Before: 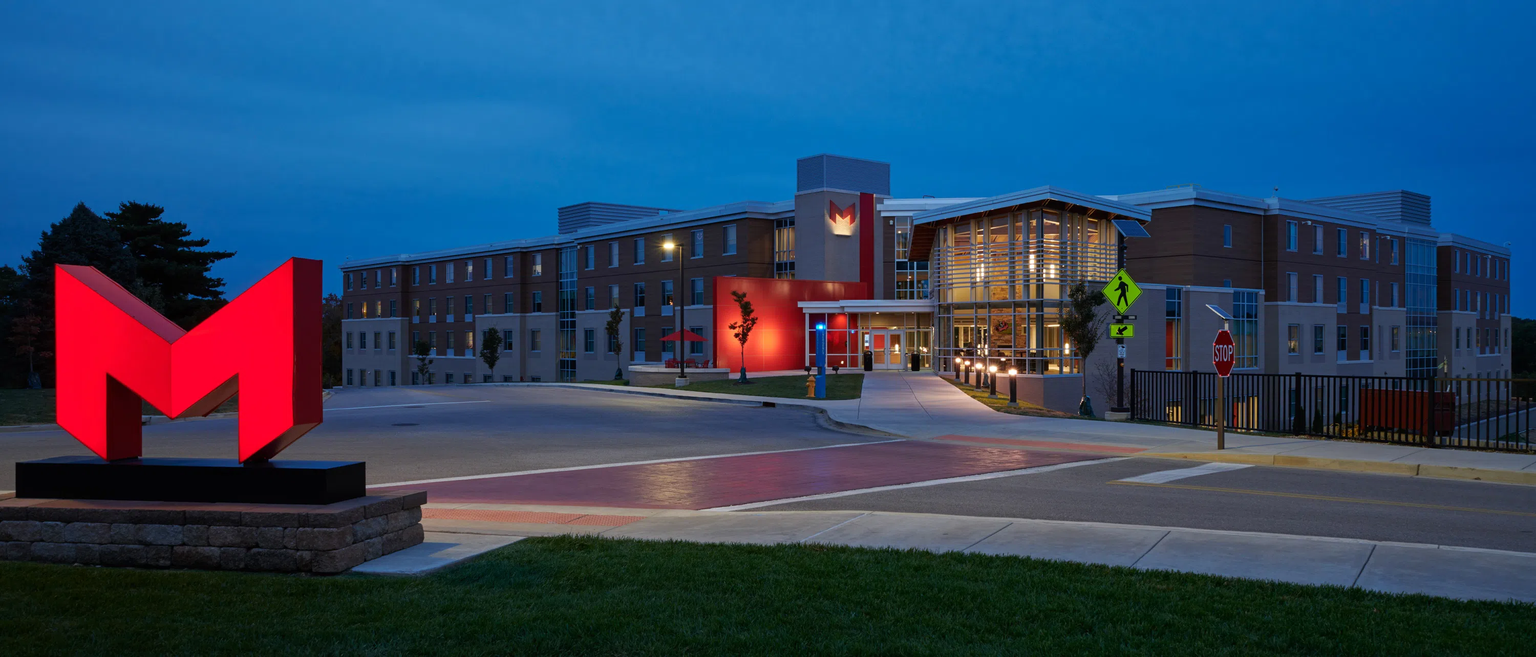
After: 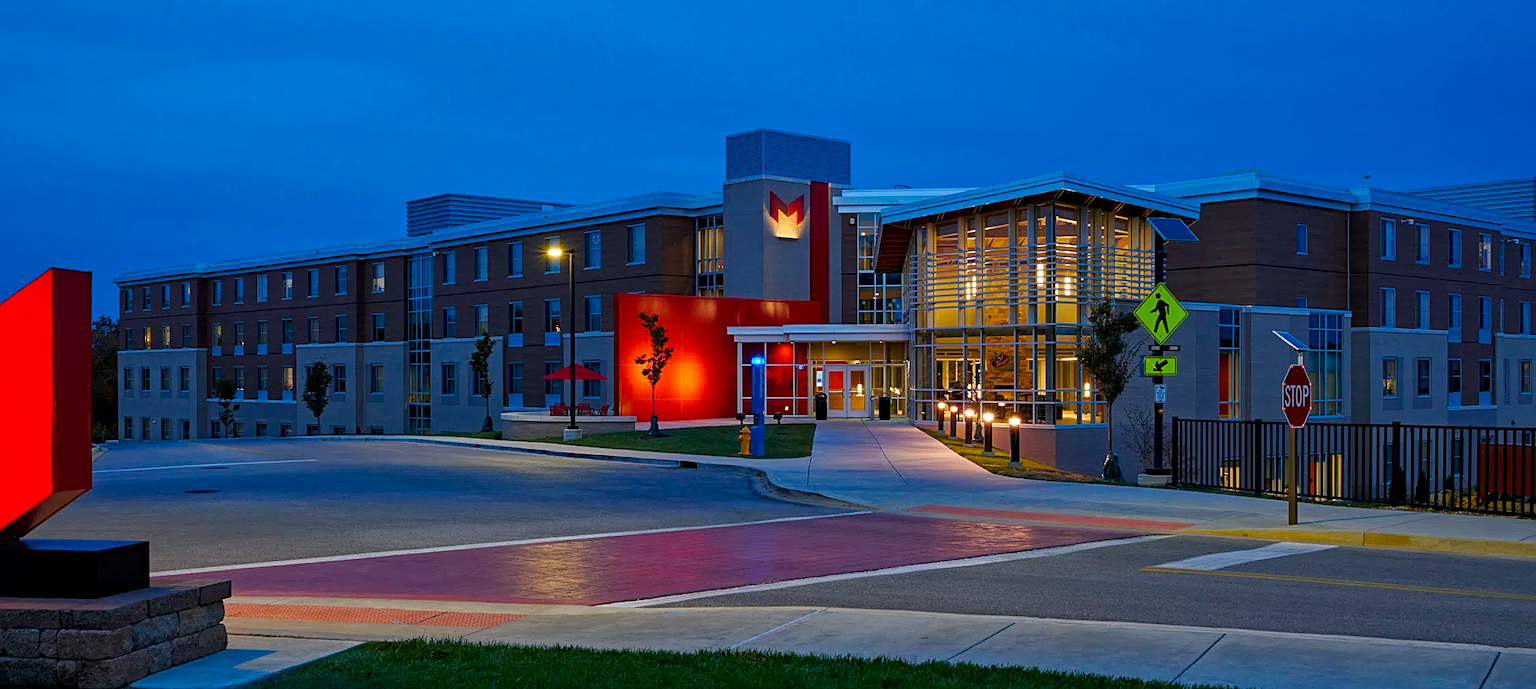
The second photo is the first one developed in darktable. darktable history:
local contrast: highlights 105%, shadows 102%, detail 119%, midtone range 0.2
shadows and highlights: shadows 25.71, white point adjustment -2.88, highlights -30.22
crop: left 16.554%, top 8.768%, right 8.541%, bottom 12.526%
sharpen: on, module defaults
haze removal: adaptive false
color balance rgb: shadows lift › chroma 2.038%, shadows lift › hue 216.12°, linear chroma grading › global chroma 15.572%, perceptual saturation grading › global saturation 29.482%
